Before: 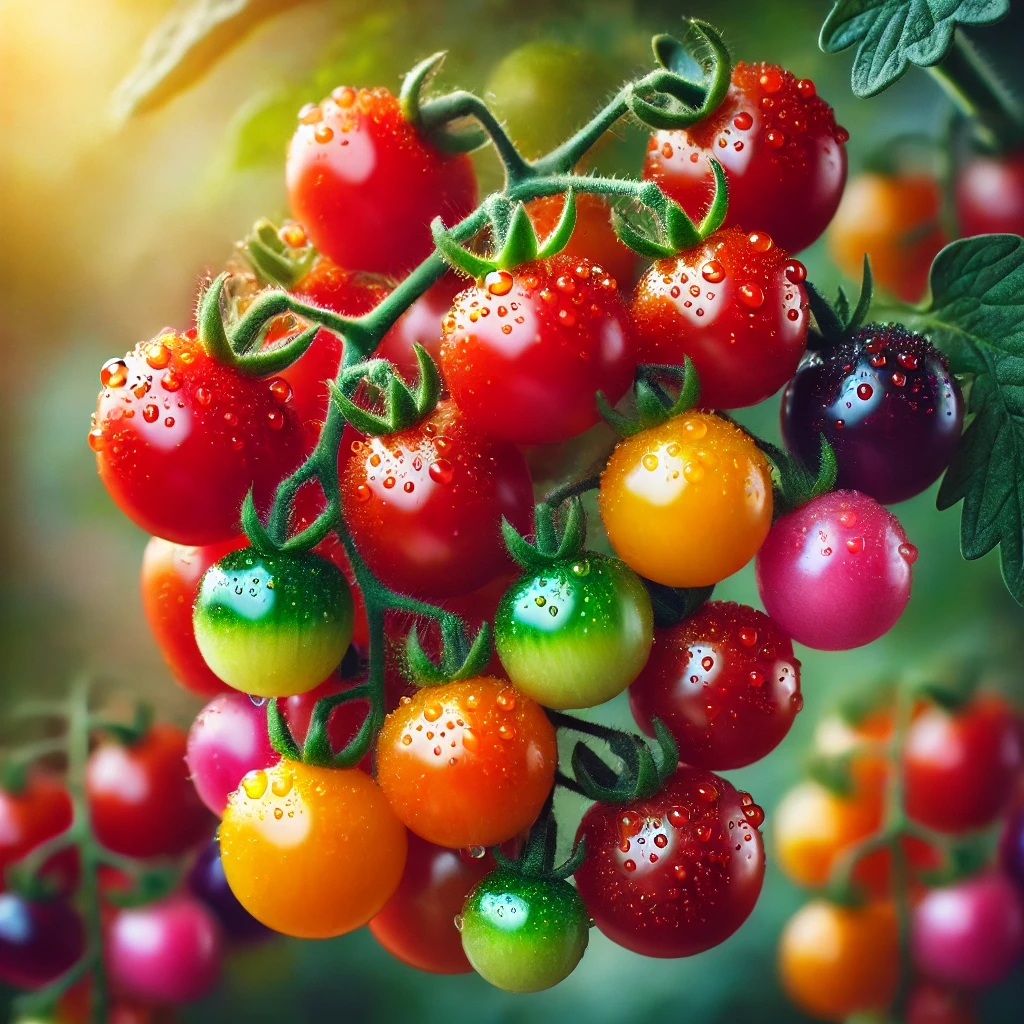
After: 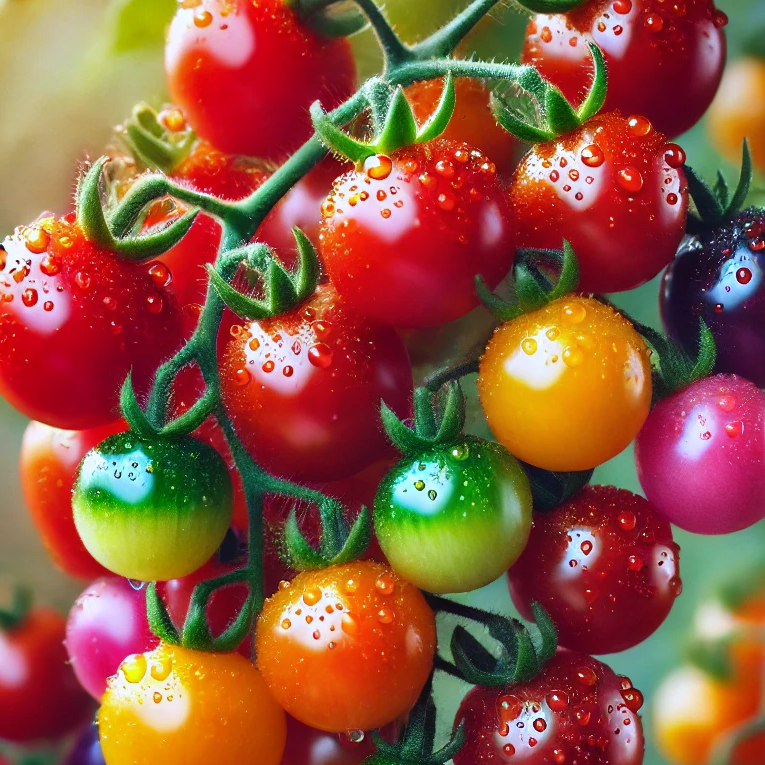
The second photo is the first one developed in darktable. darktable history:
crop and rotate: left 11.831%, top 11.346%, right 13.429%, bottom 13.899%
shadows and highlights: soften with gaussian
white balance: red 0.967, blue 1.119, emerald 0.756
